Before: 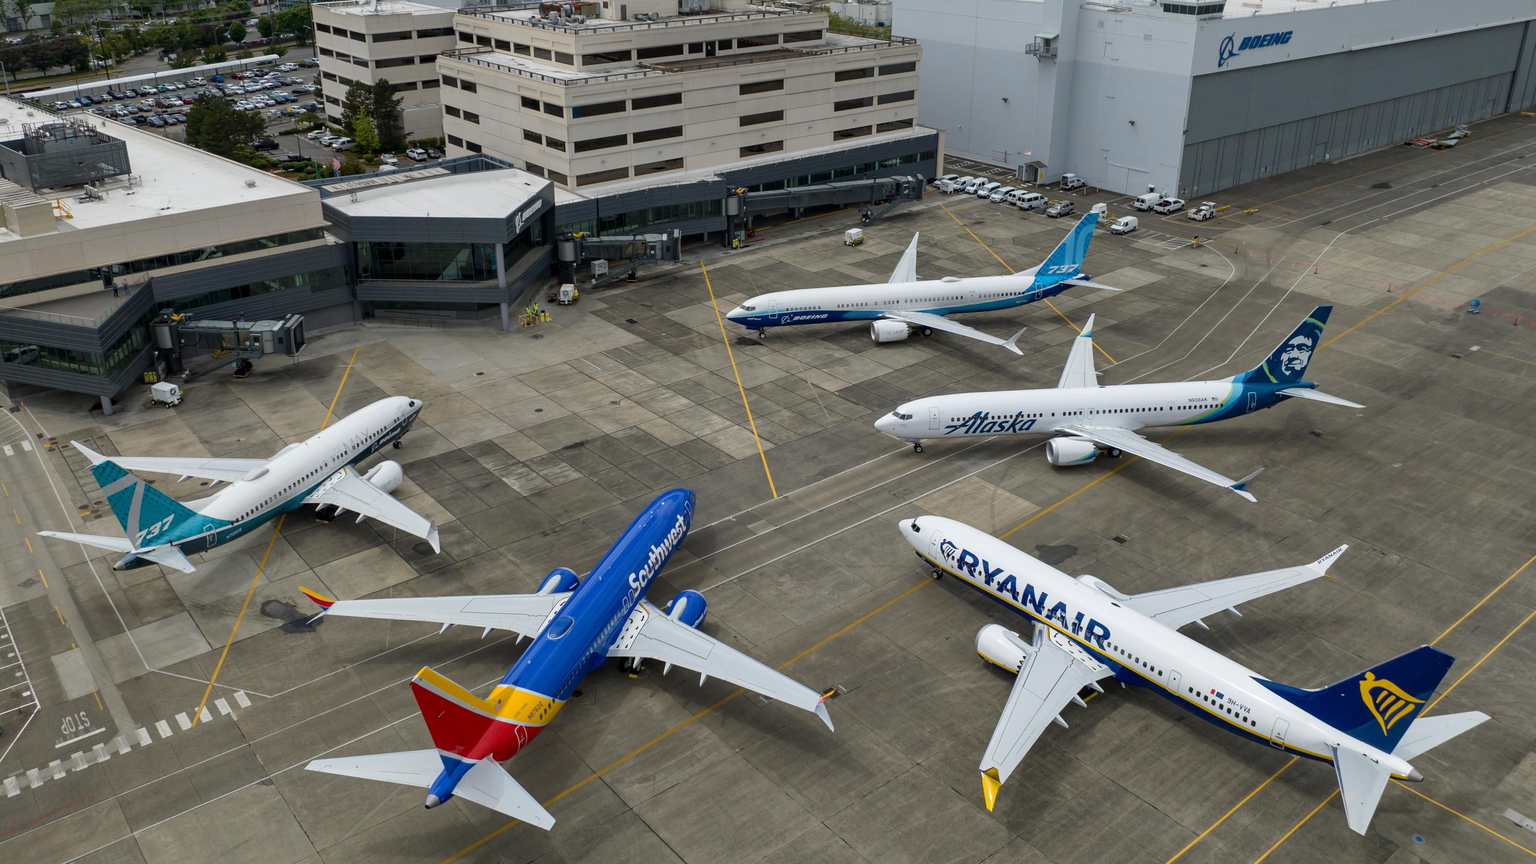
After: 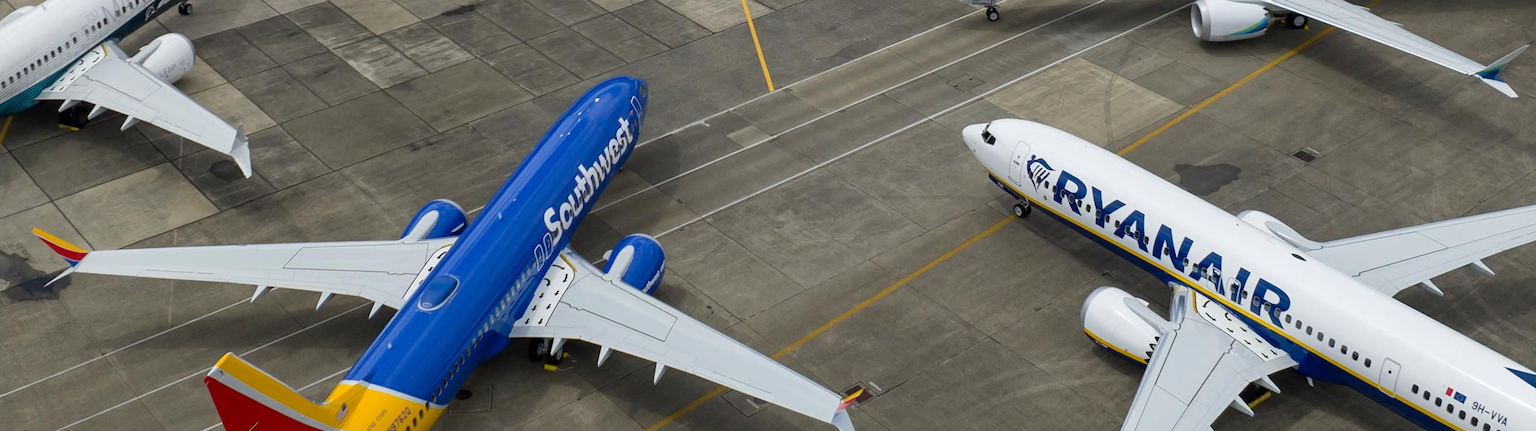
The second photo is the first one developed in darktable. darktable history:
crop: left 18.114%, top 50.838%, right 17.357%, bottom 16.925%
